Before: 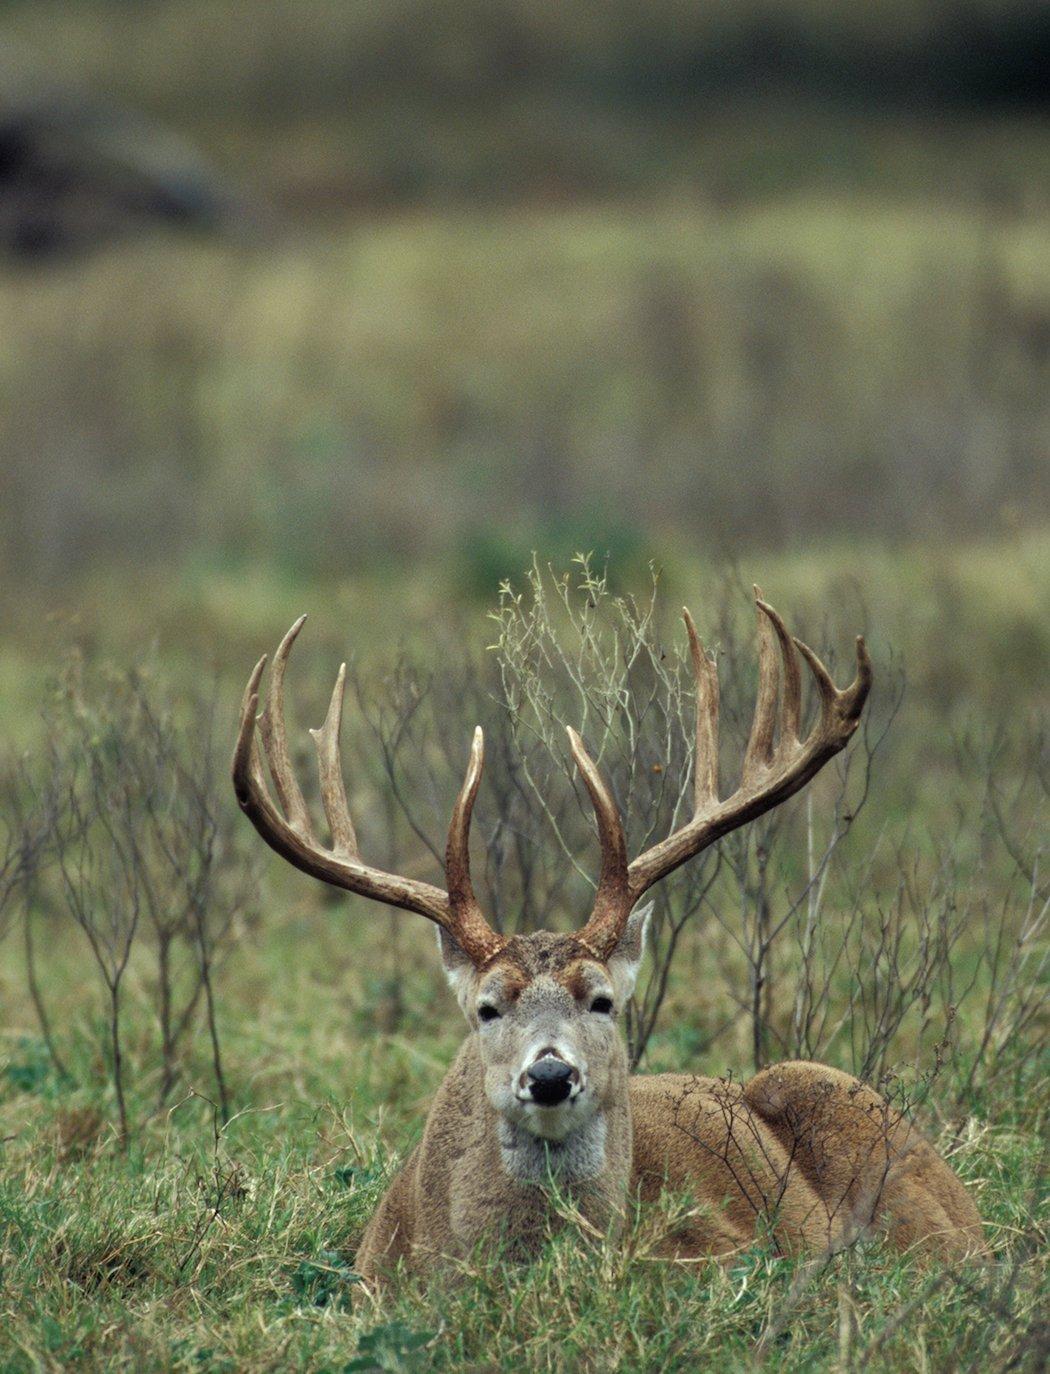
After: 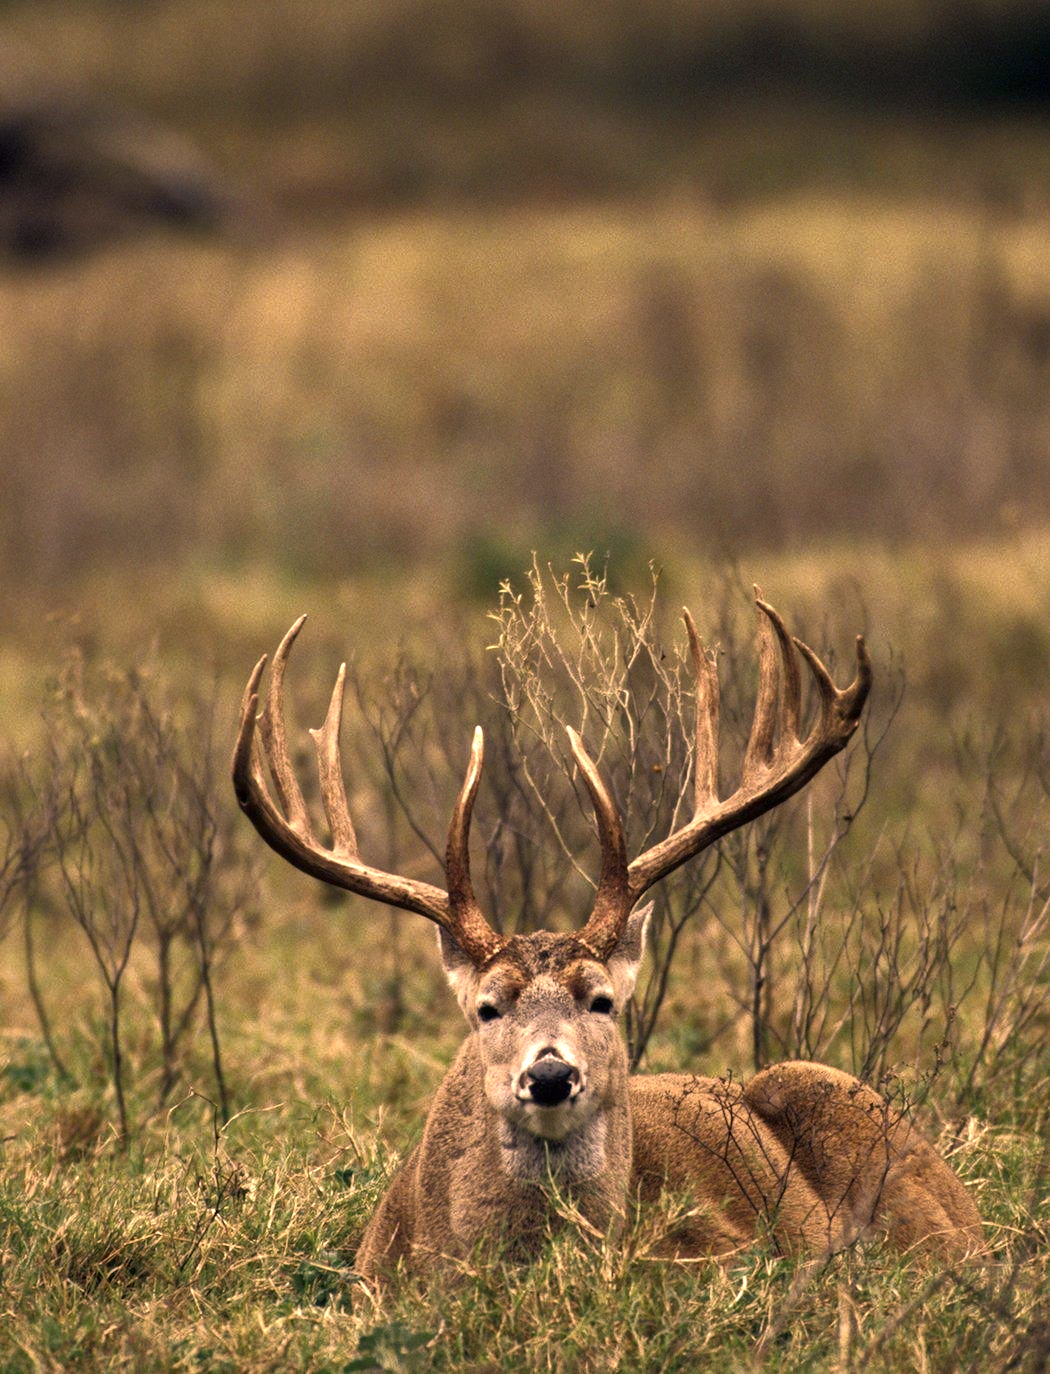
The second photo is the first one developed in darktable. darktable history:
exposure: black level correction 0, exposure 0.703 EV, compensate exposure bias true, compensate highlight preservation false
contrast brightness saturation: brightness -0.204, saturation 0.084
color correction: highlights a* 39.28, highlights b* 39.99, saturation 0.689
